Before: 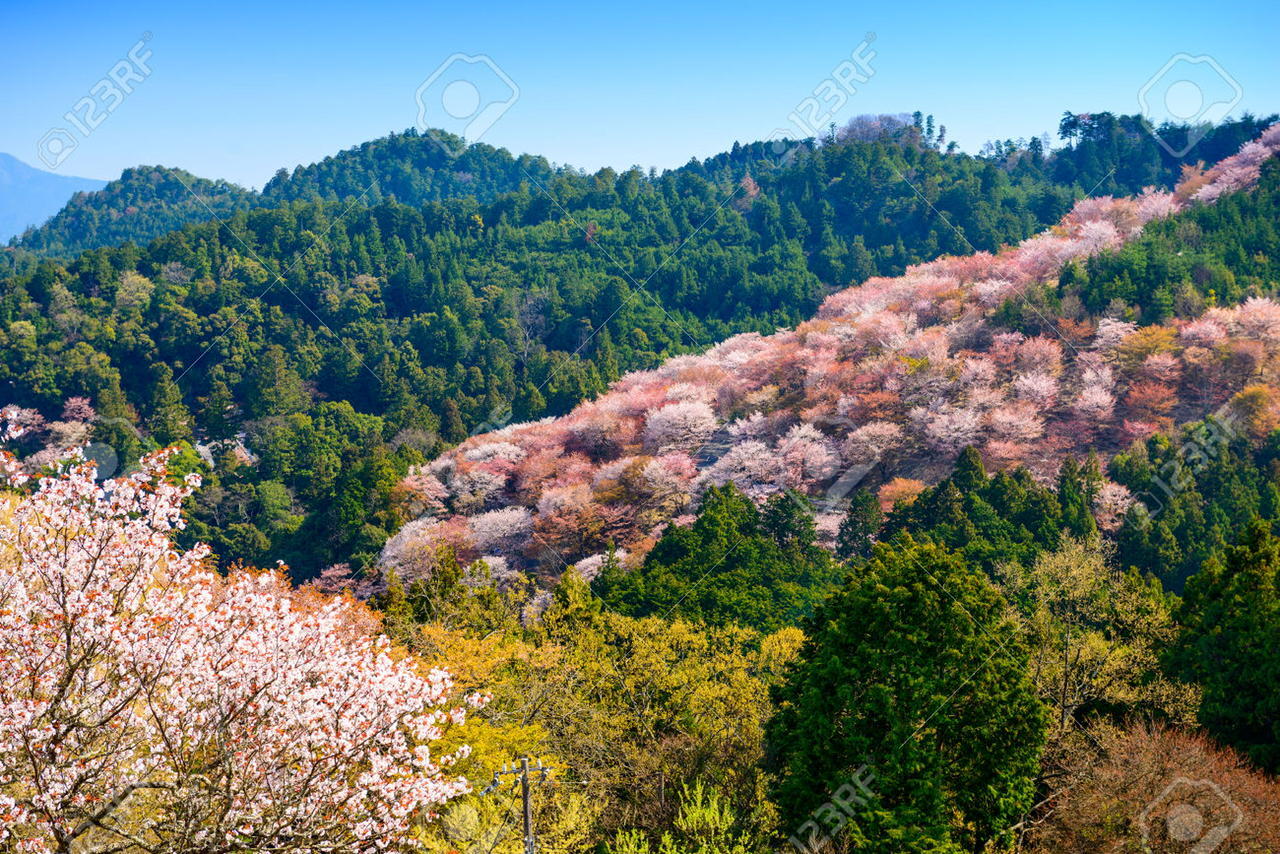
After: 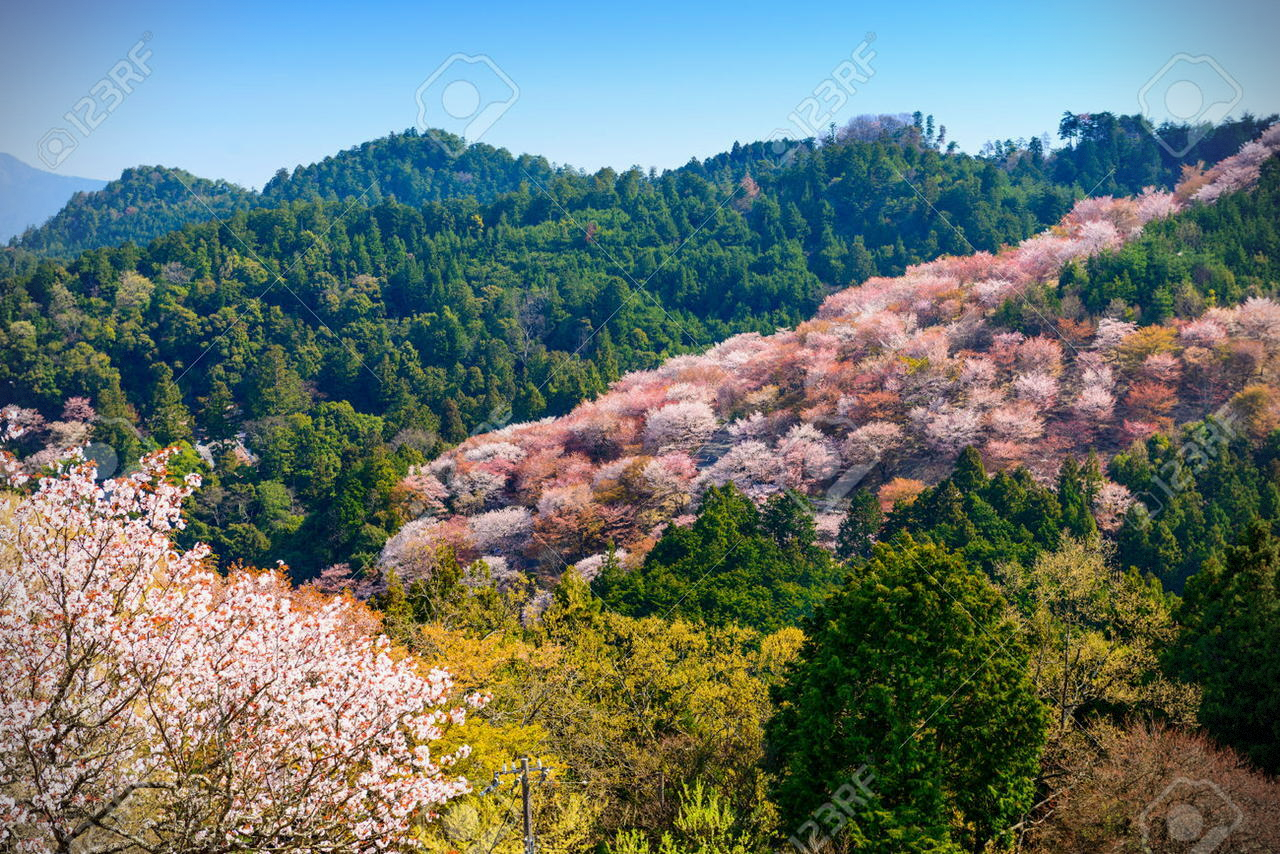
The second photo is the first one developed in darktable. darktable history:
exposure: exposure -0.048 EV, compensate highlight preservation false
vignetting: dithering 8-bit output, unbound false
